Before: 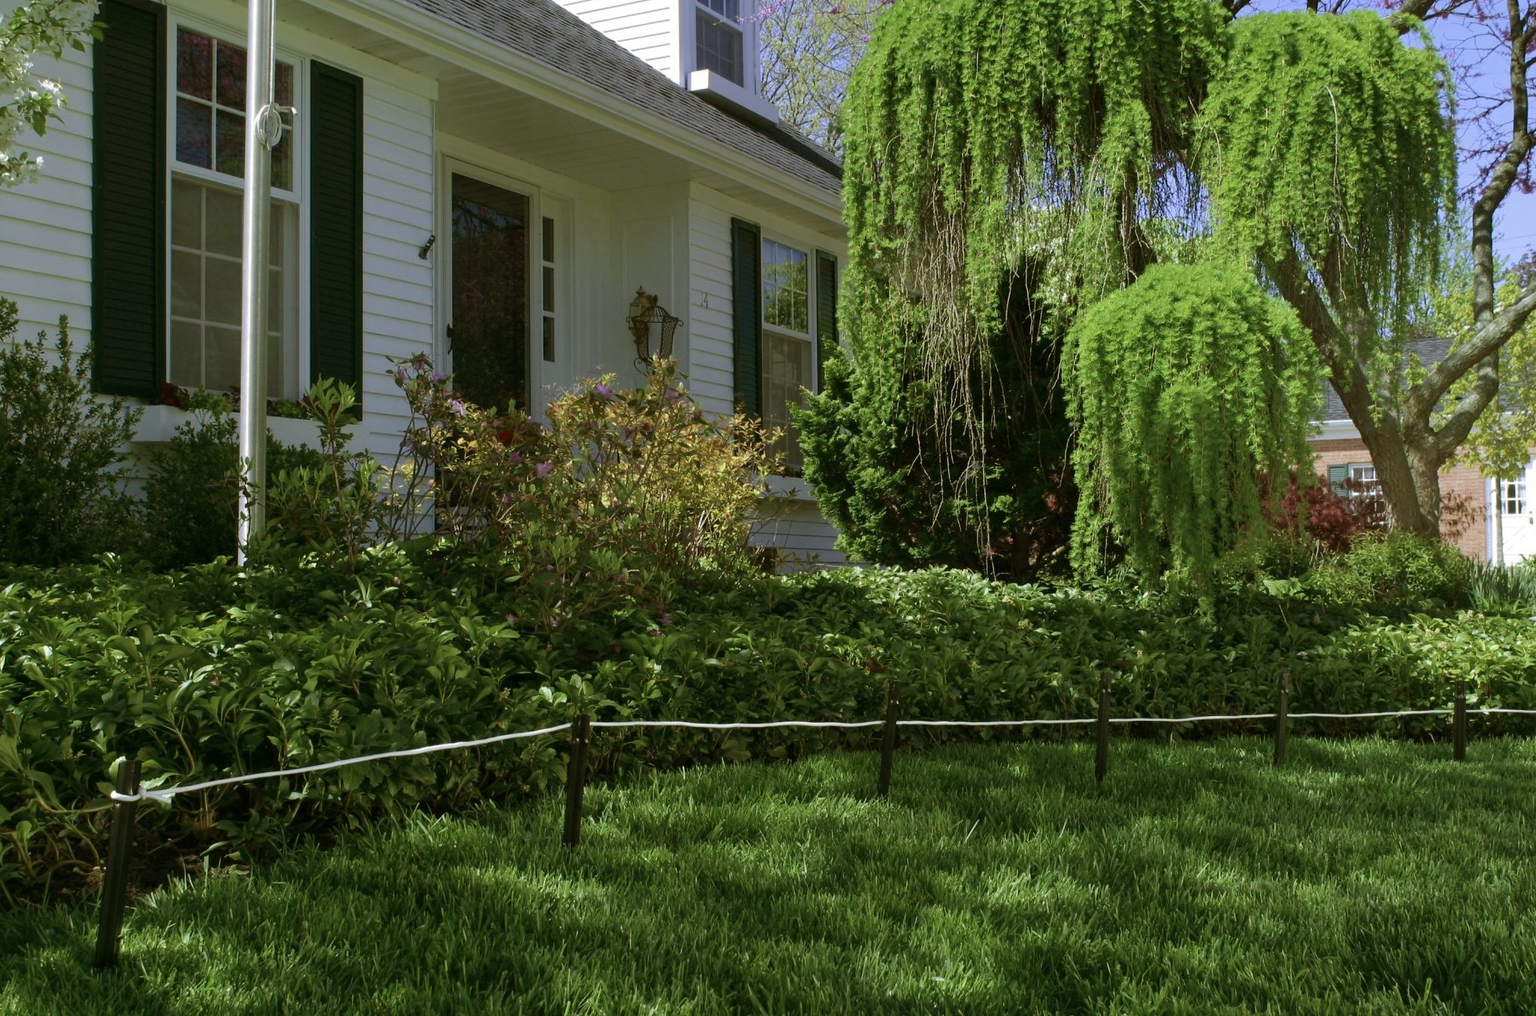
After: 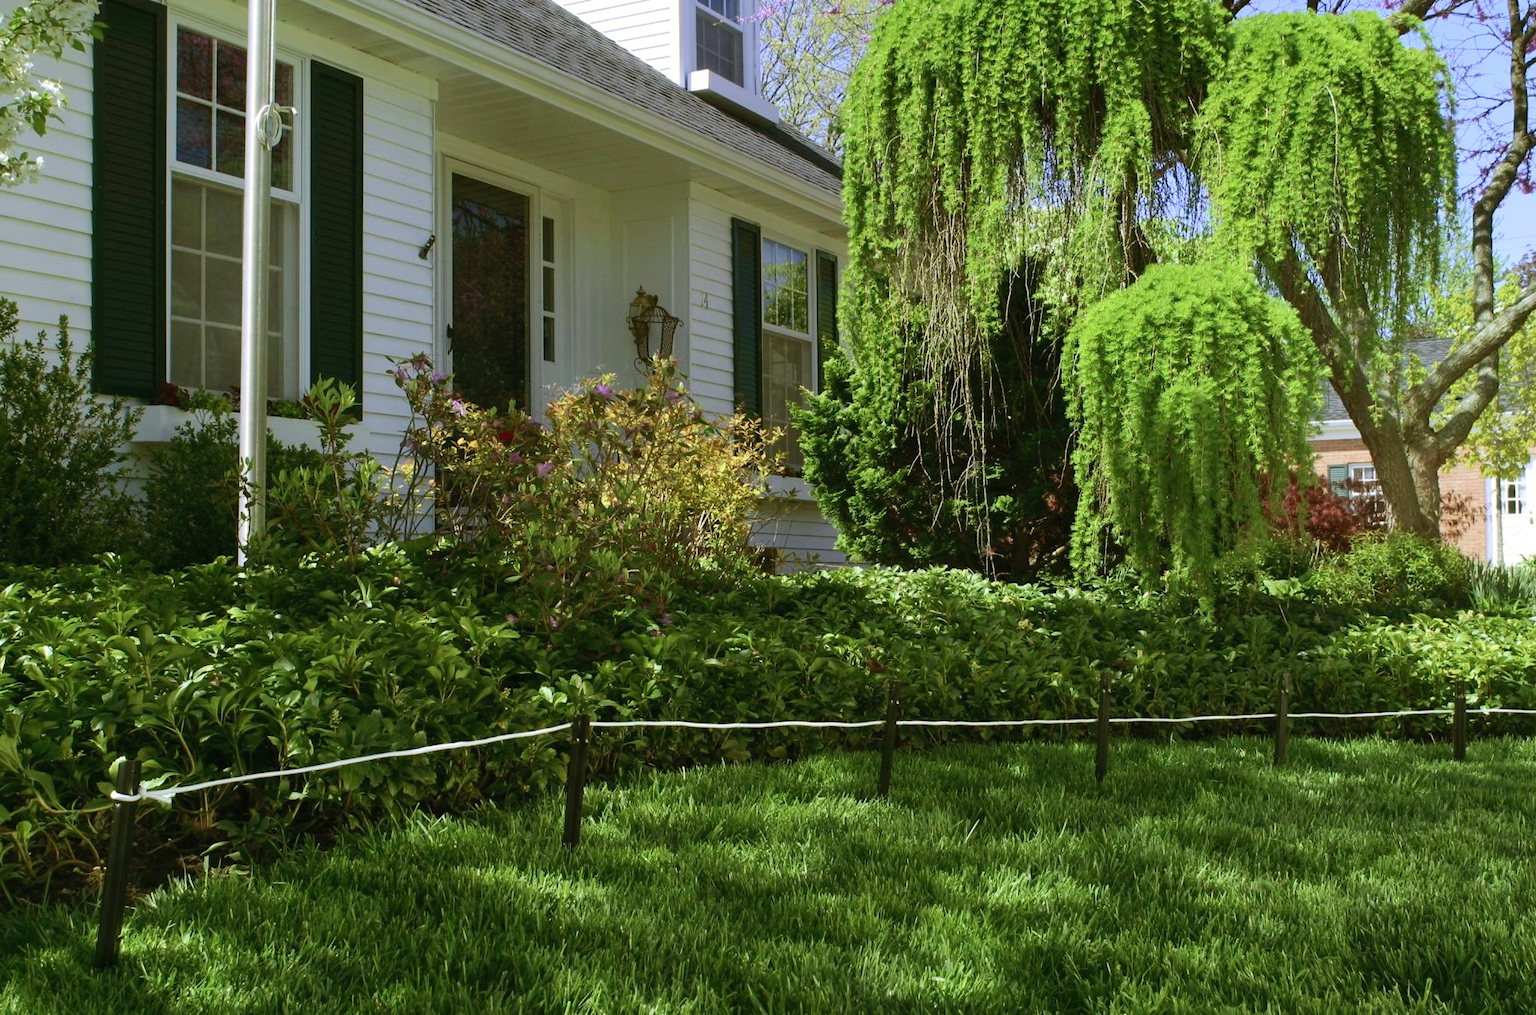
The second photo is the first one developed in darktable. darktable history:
contrast brightness saturation: contrast 0.202, brightness 0.162, saturation 0.227
